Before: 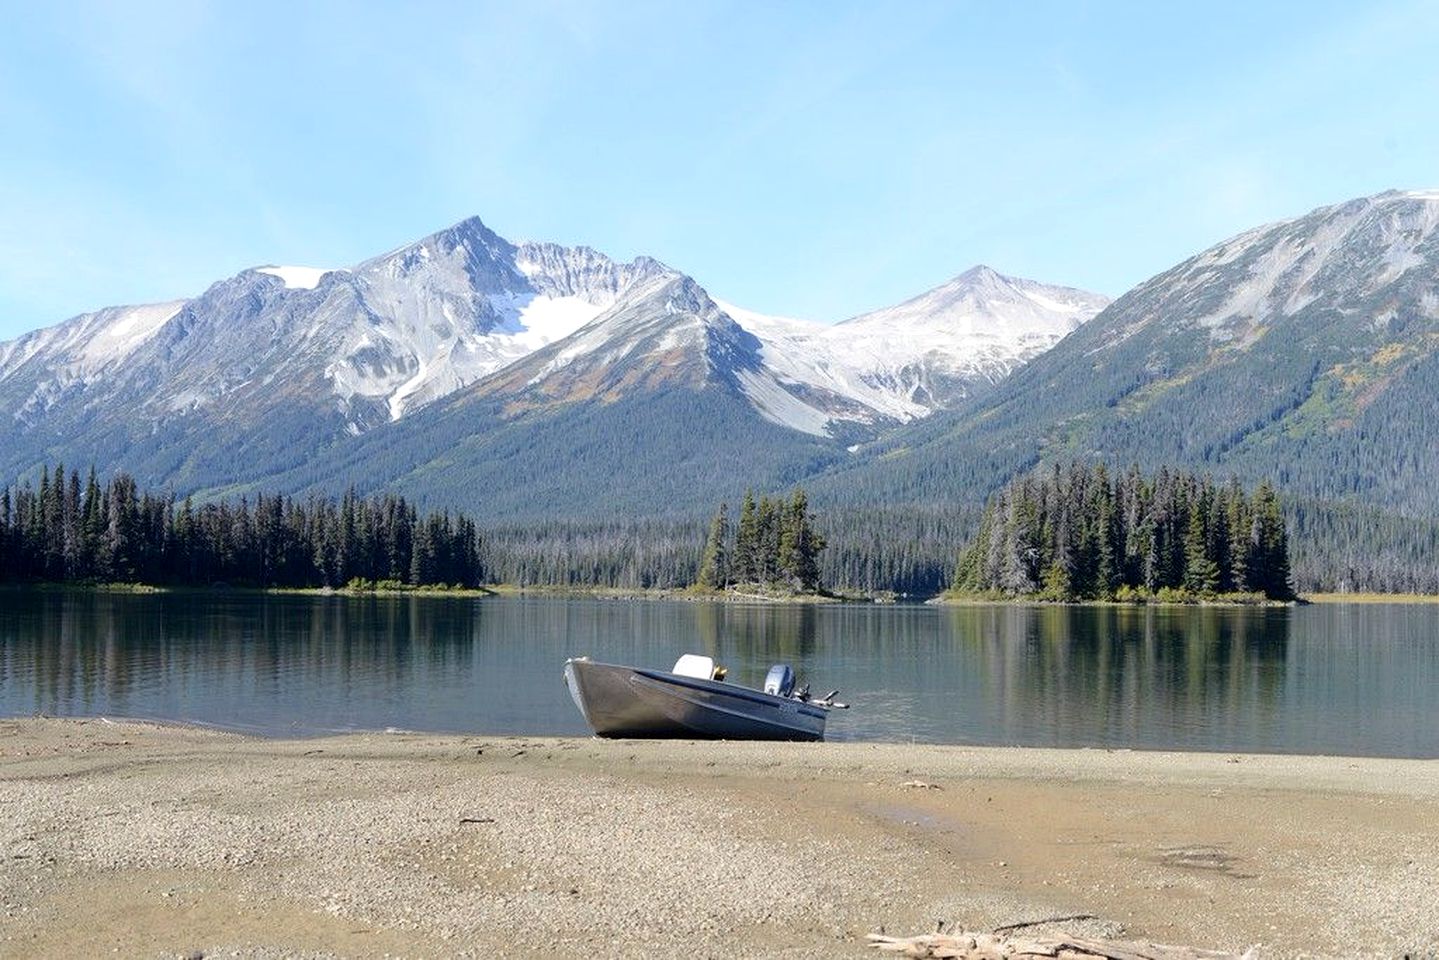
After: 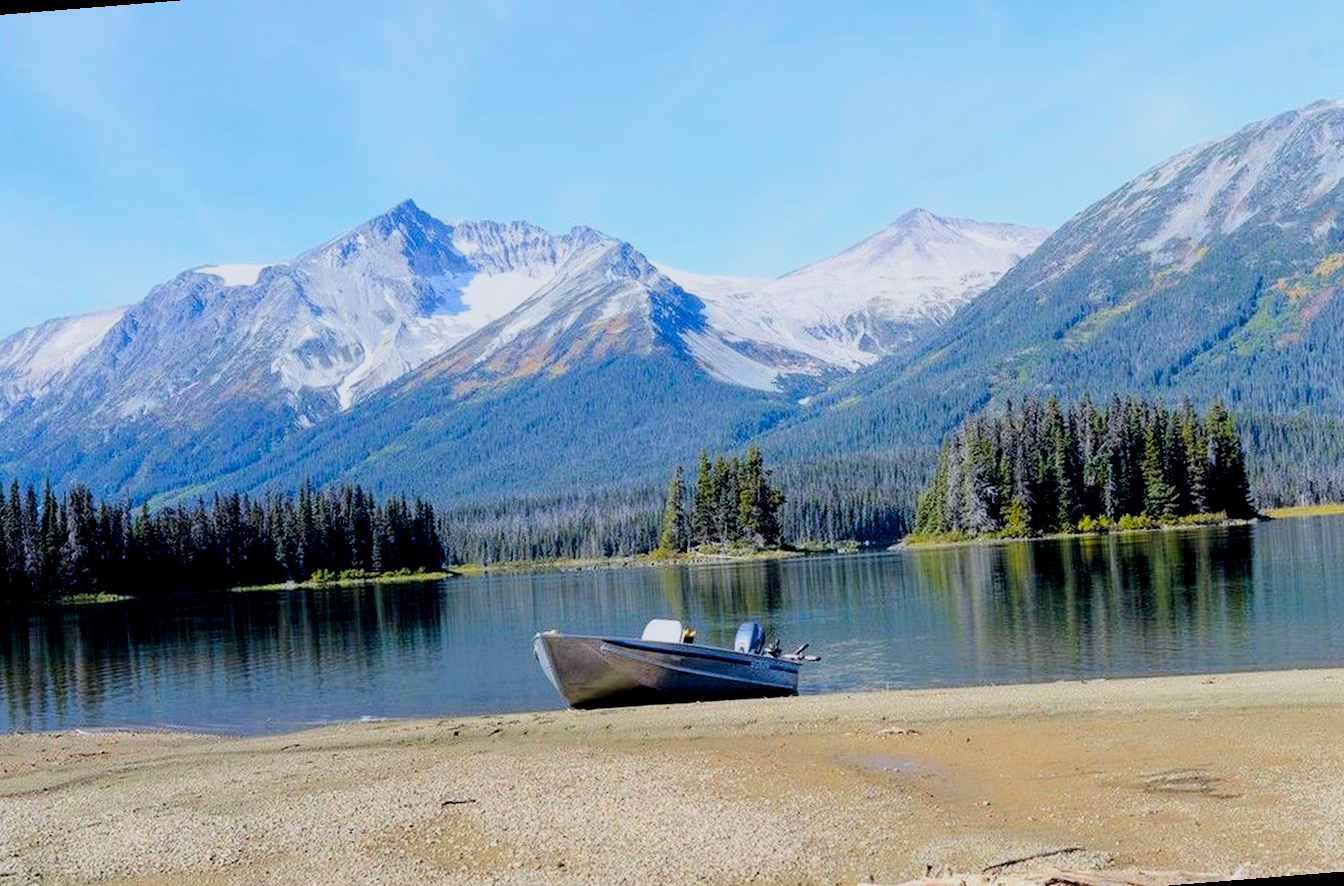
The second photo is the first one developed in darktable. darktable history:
white balance: red 0.983, blue 1.036
local contrast: highlights 100%, shadows 100%, detail 120%, midtone range 0.2
contrast brightness saturation: contrast 0.08, saturation 0.2
filmic rgb: black relative exposure -5 EV, hardness 2.88, contrast 1.1
rotate and perspective: rotation -4.57°, crop left 0.054, crop right 0.944, crop top 0.087, crop bottom 0.914
color balance rgb: linear chroma grading › global chroma 15%, perceptual saturation grading › global saturation 30%
